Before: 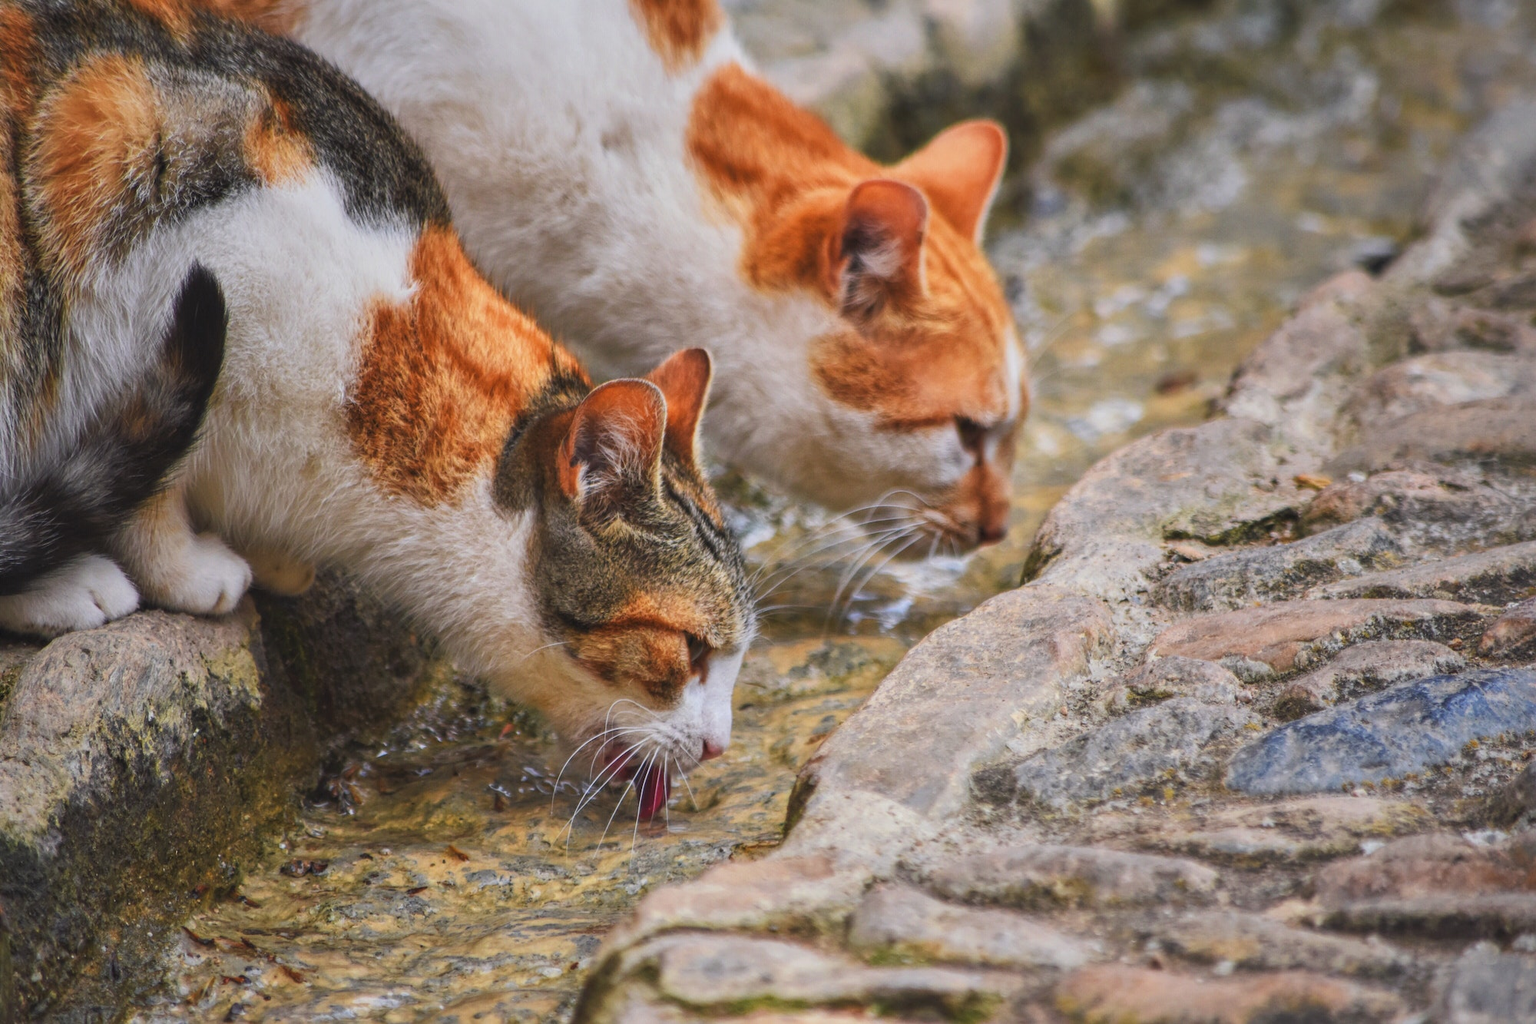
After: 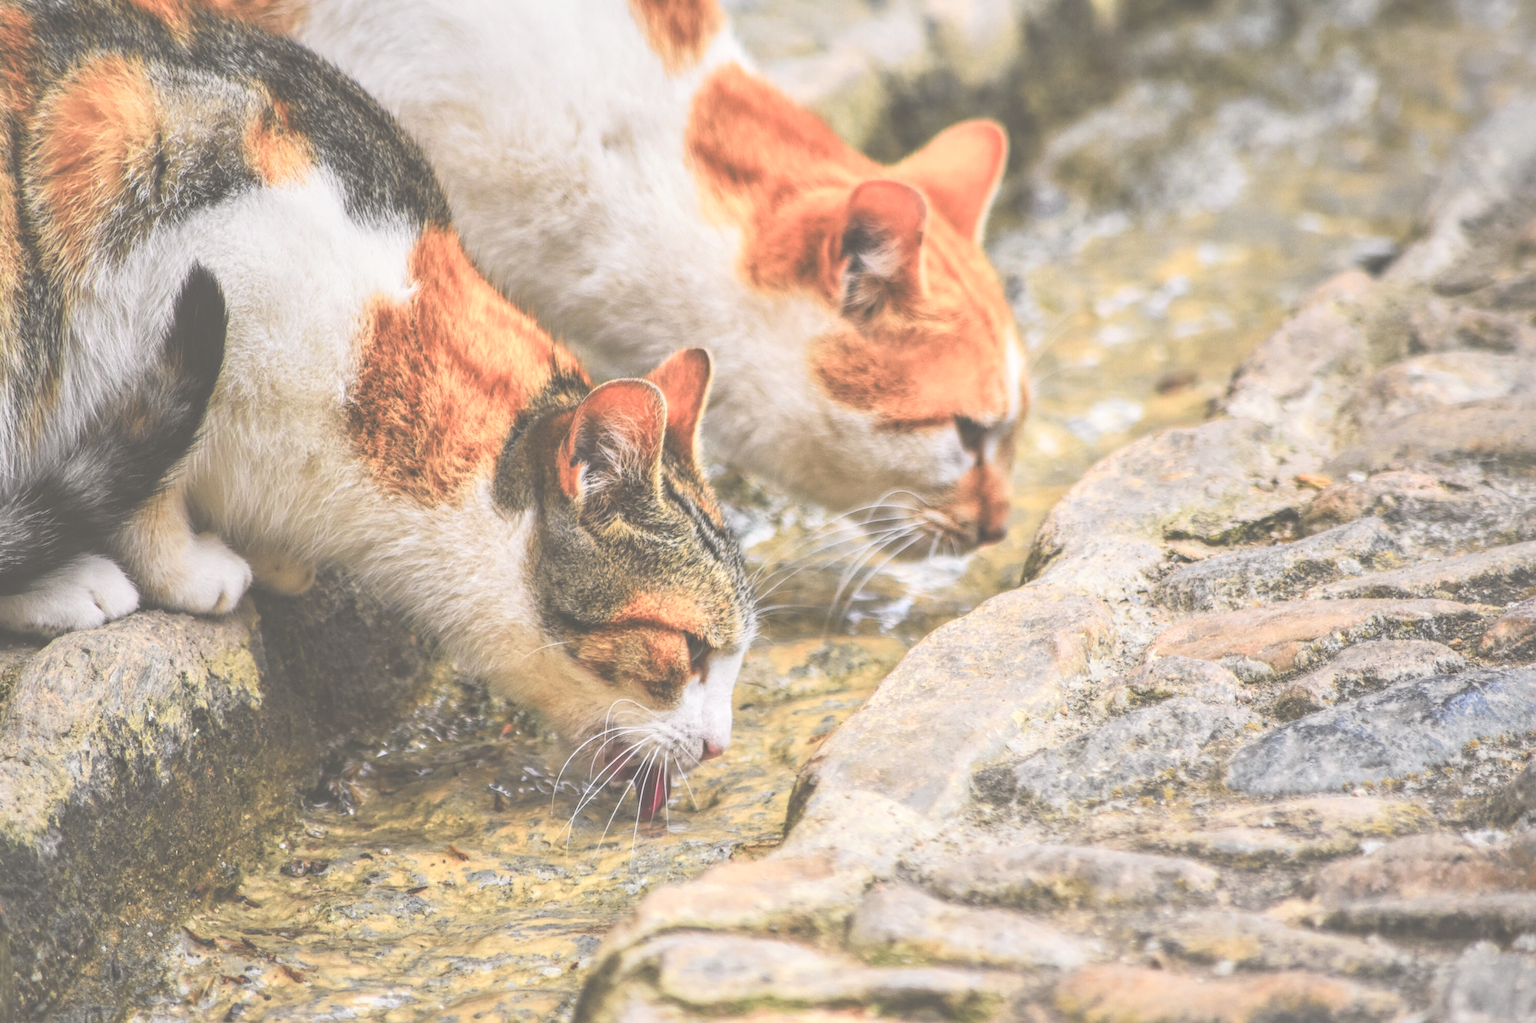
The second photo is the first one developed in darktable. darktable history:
local contrast: on, module defaults
tone curve: curves: ch0 [(0, 0.026) (0.184, 0.172) (0.391, 0.468) (0.446, 0.56) (0.605, 0.758) (0.831, 0.931) (0.992, 1)]; ch1 [(0, 0) (0.437, 0.447) (0.501, 0.502) (0.538, 0.539) (0.574, 0.589) (0.617, 0.64) (0.699, 0.749) (0.859, 0.919) (1, 1)]; ch2 [(0, 0) (0.33, 0.301) (0.421, 0.443) (0.447, 0.482) (0.499, 0.509) (0.538, 0.564) (0.585, 0.615) (0.664, 0.664) (1, 1)], color space Lab, independent channels, preserve colors none
exposure: black level correction -0.087, compensate highlight preservation false
